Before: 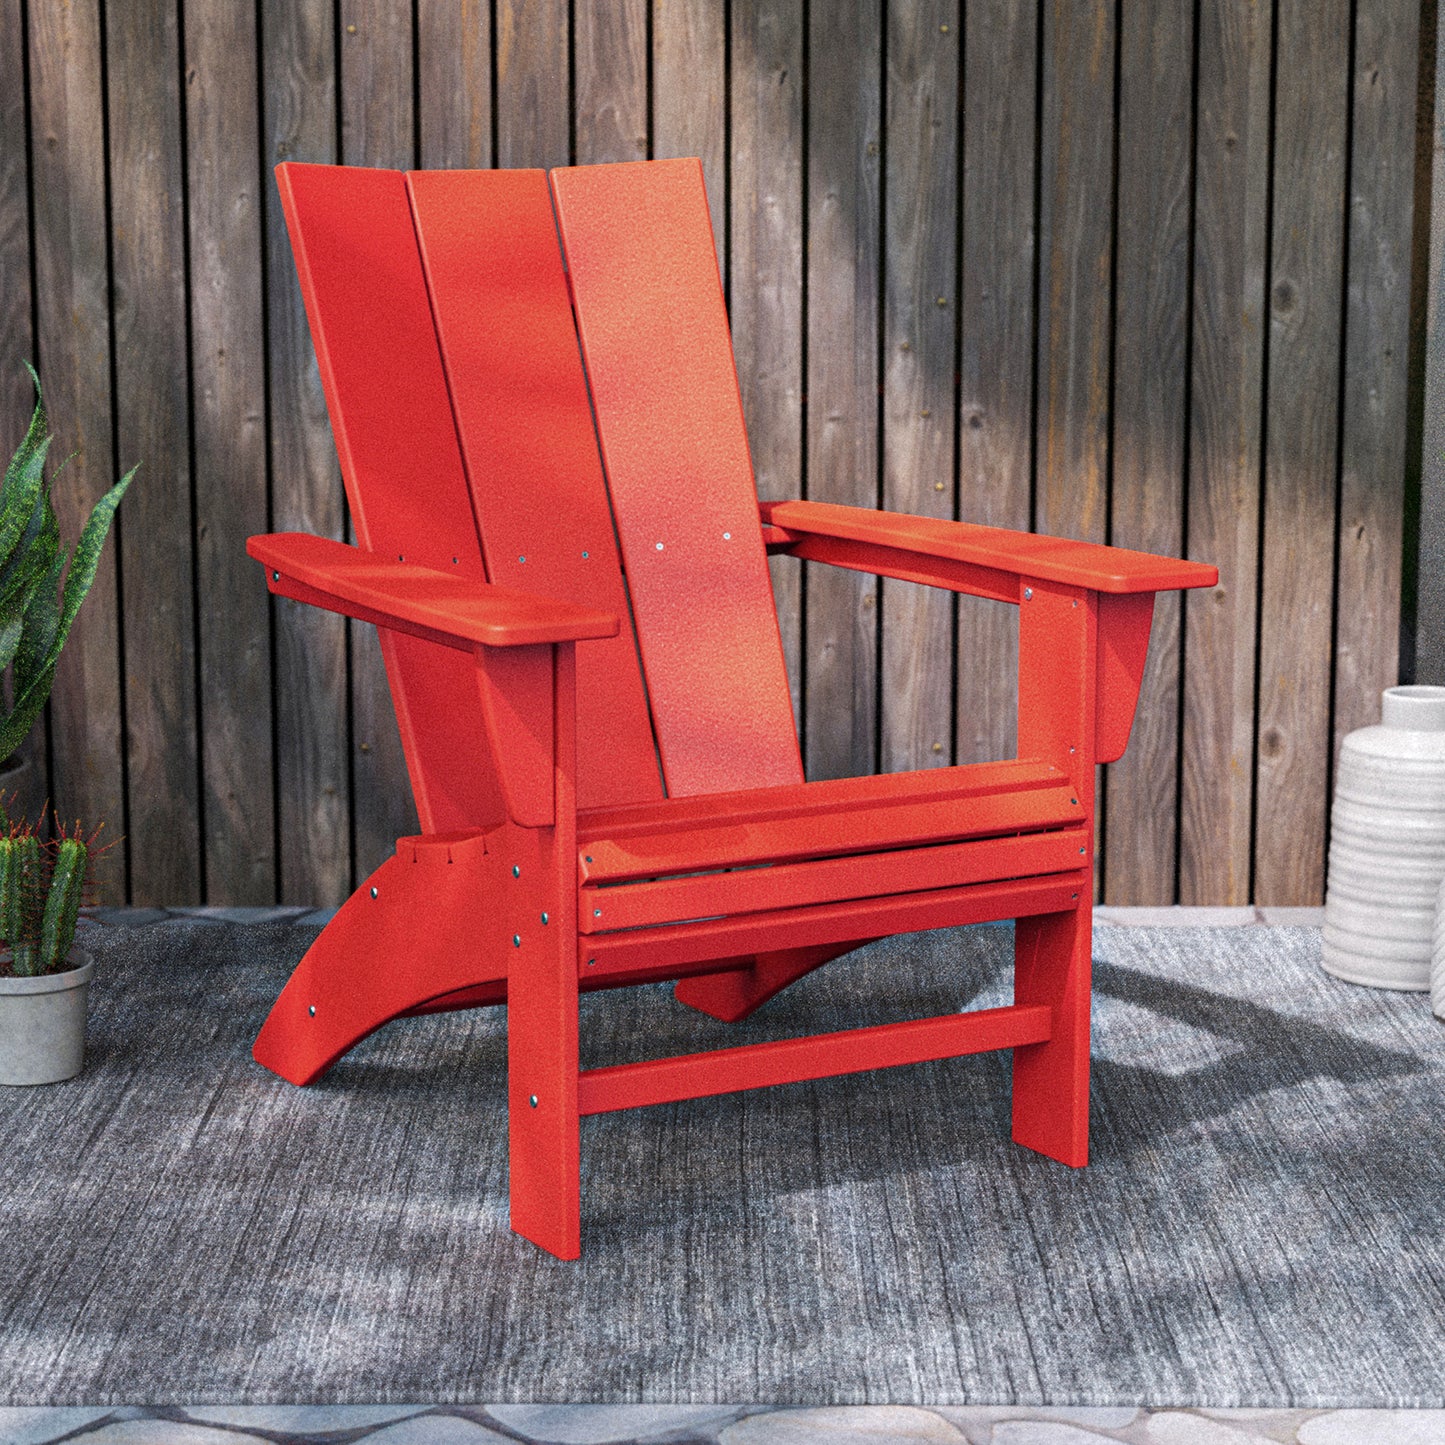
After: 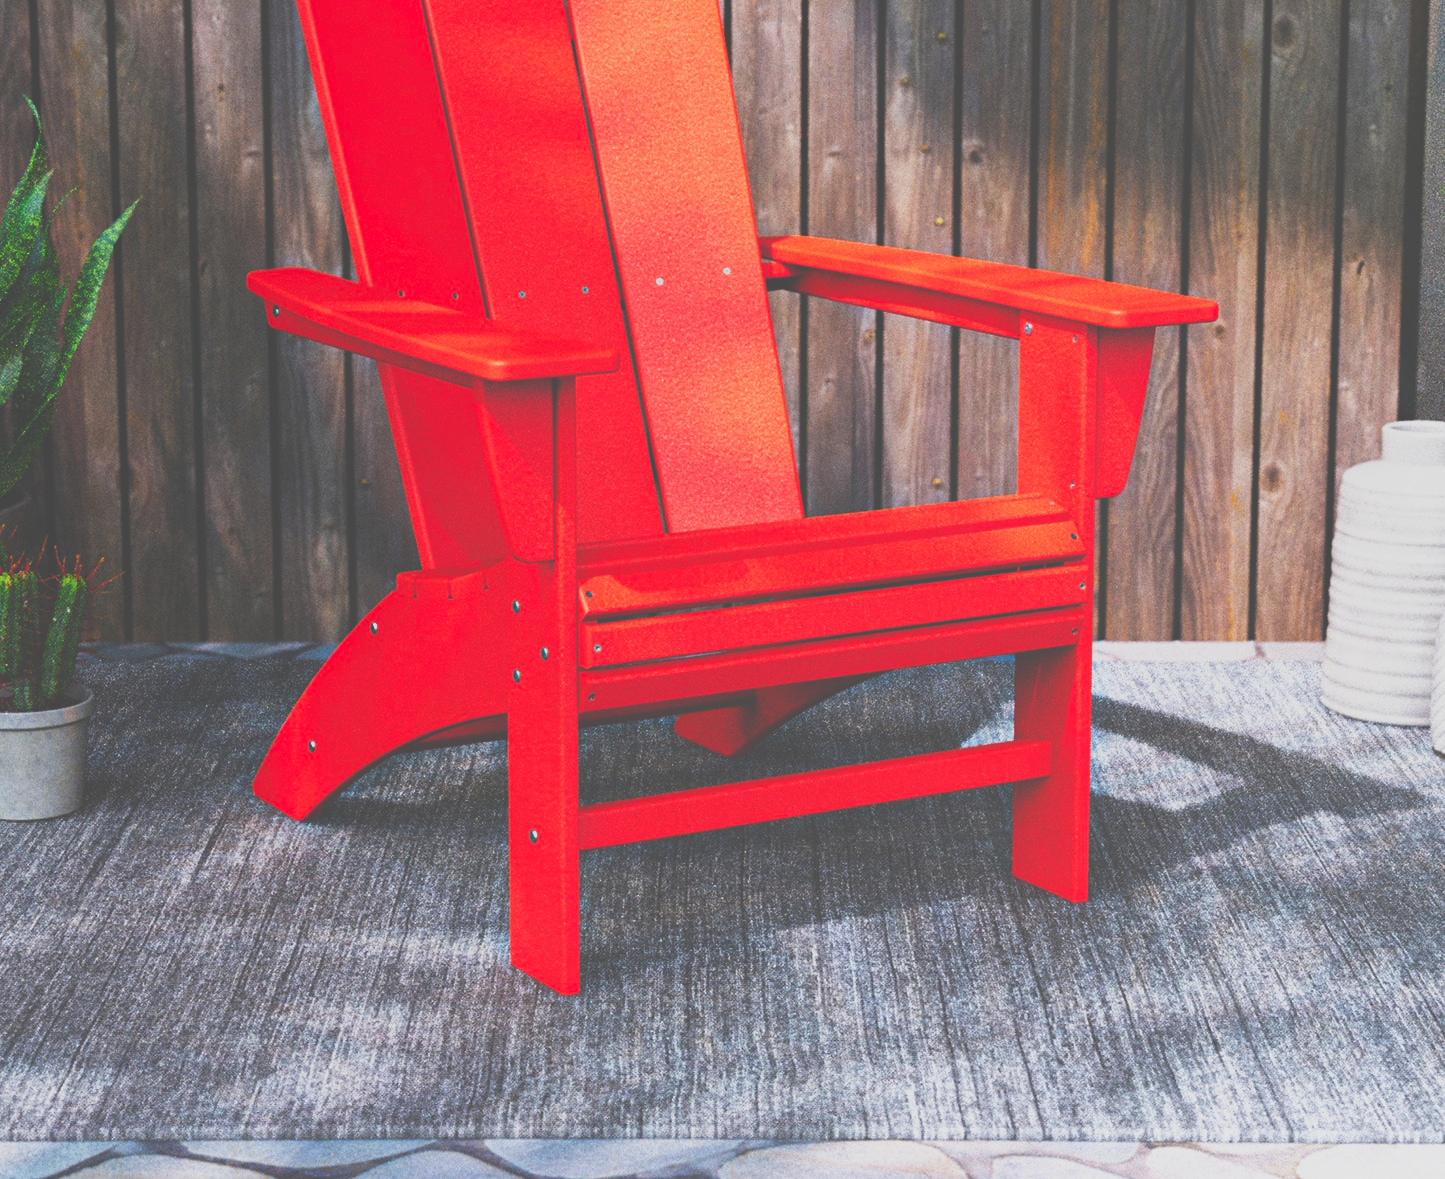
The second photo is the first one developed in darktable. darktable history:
local contrast: detail 69%
crop and rotate: top 18.4%
base curve: curves: ch0 [(0, 0.036) (0.007, 0.037) (0.604, 0.887) (1, 1)], preserve colors none
